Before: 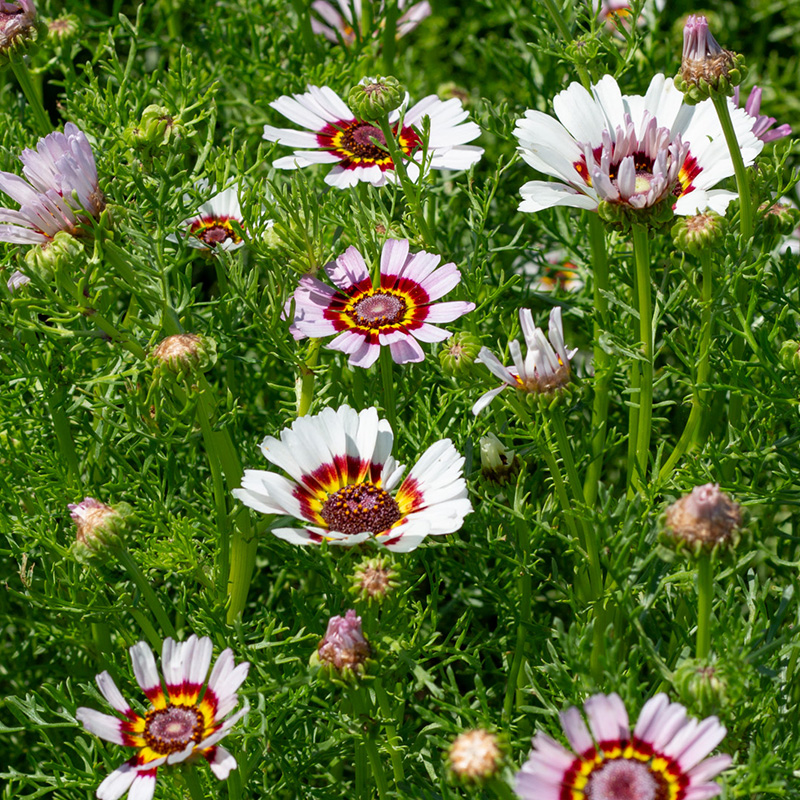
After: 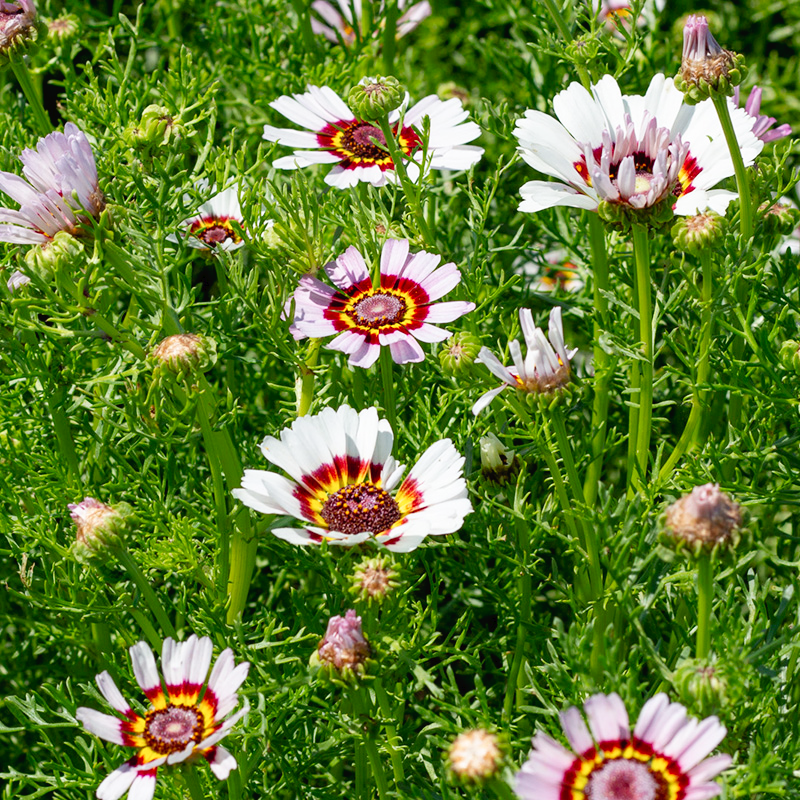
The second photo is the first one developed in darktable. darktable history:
tone curve: curves: ch0 [(0, 0) (0.003, 0.019) (0.011, 0.022) (0.025, 0.025) (0.044, 0.04) (0.069, 0.069) (0.1, 0.108) (0.136, 0.152) (0.177, 0.199) (0.224, 0.26) (0.277, 0.321) (0.335, 0.392) (0.399, 0.472) (0.468, 0.547) (0.543, 0.624) (0.623, 0.713) (0.709, 0.786) (0.801, 0.865) (0.898, 0.939) (1, 1)], preserve colors none
